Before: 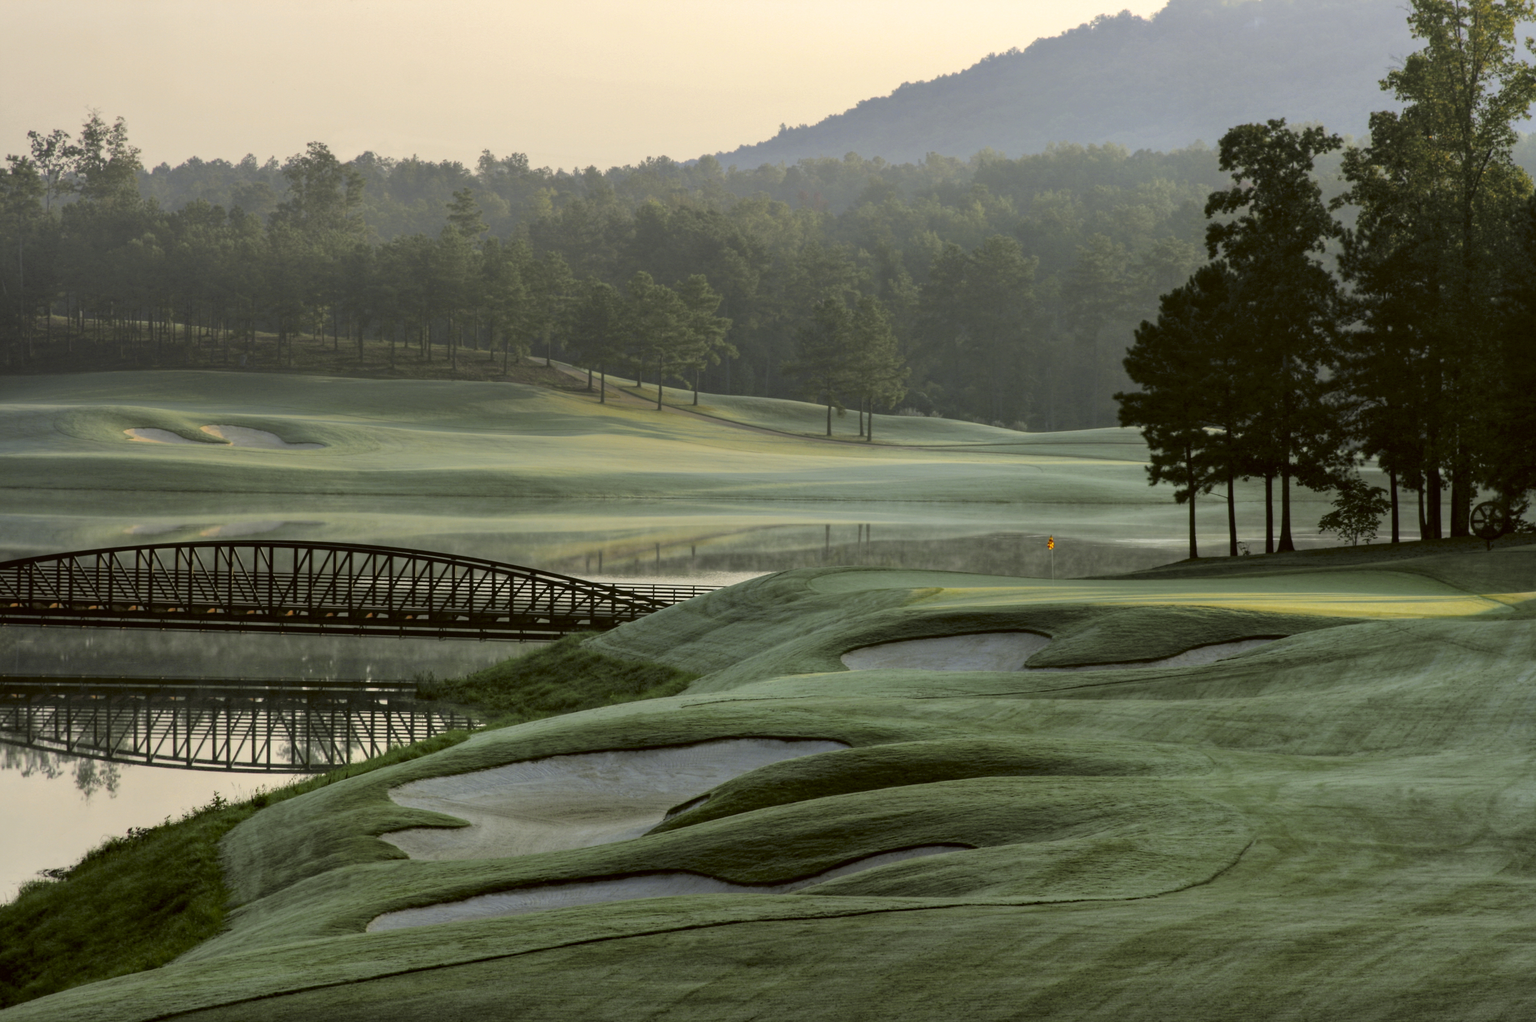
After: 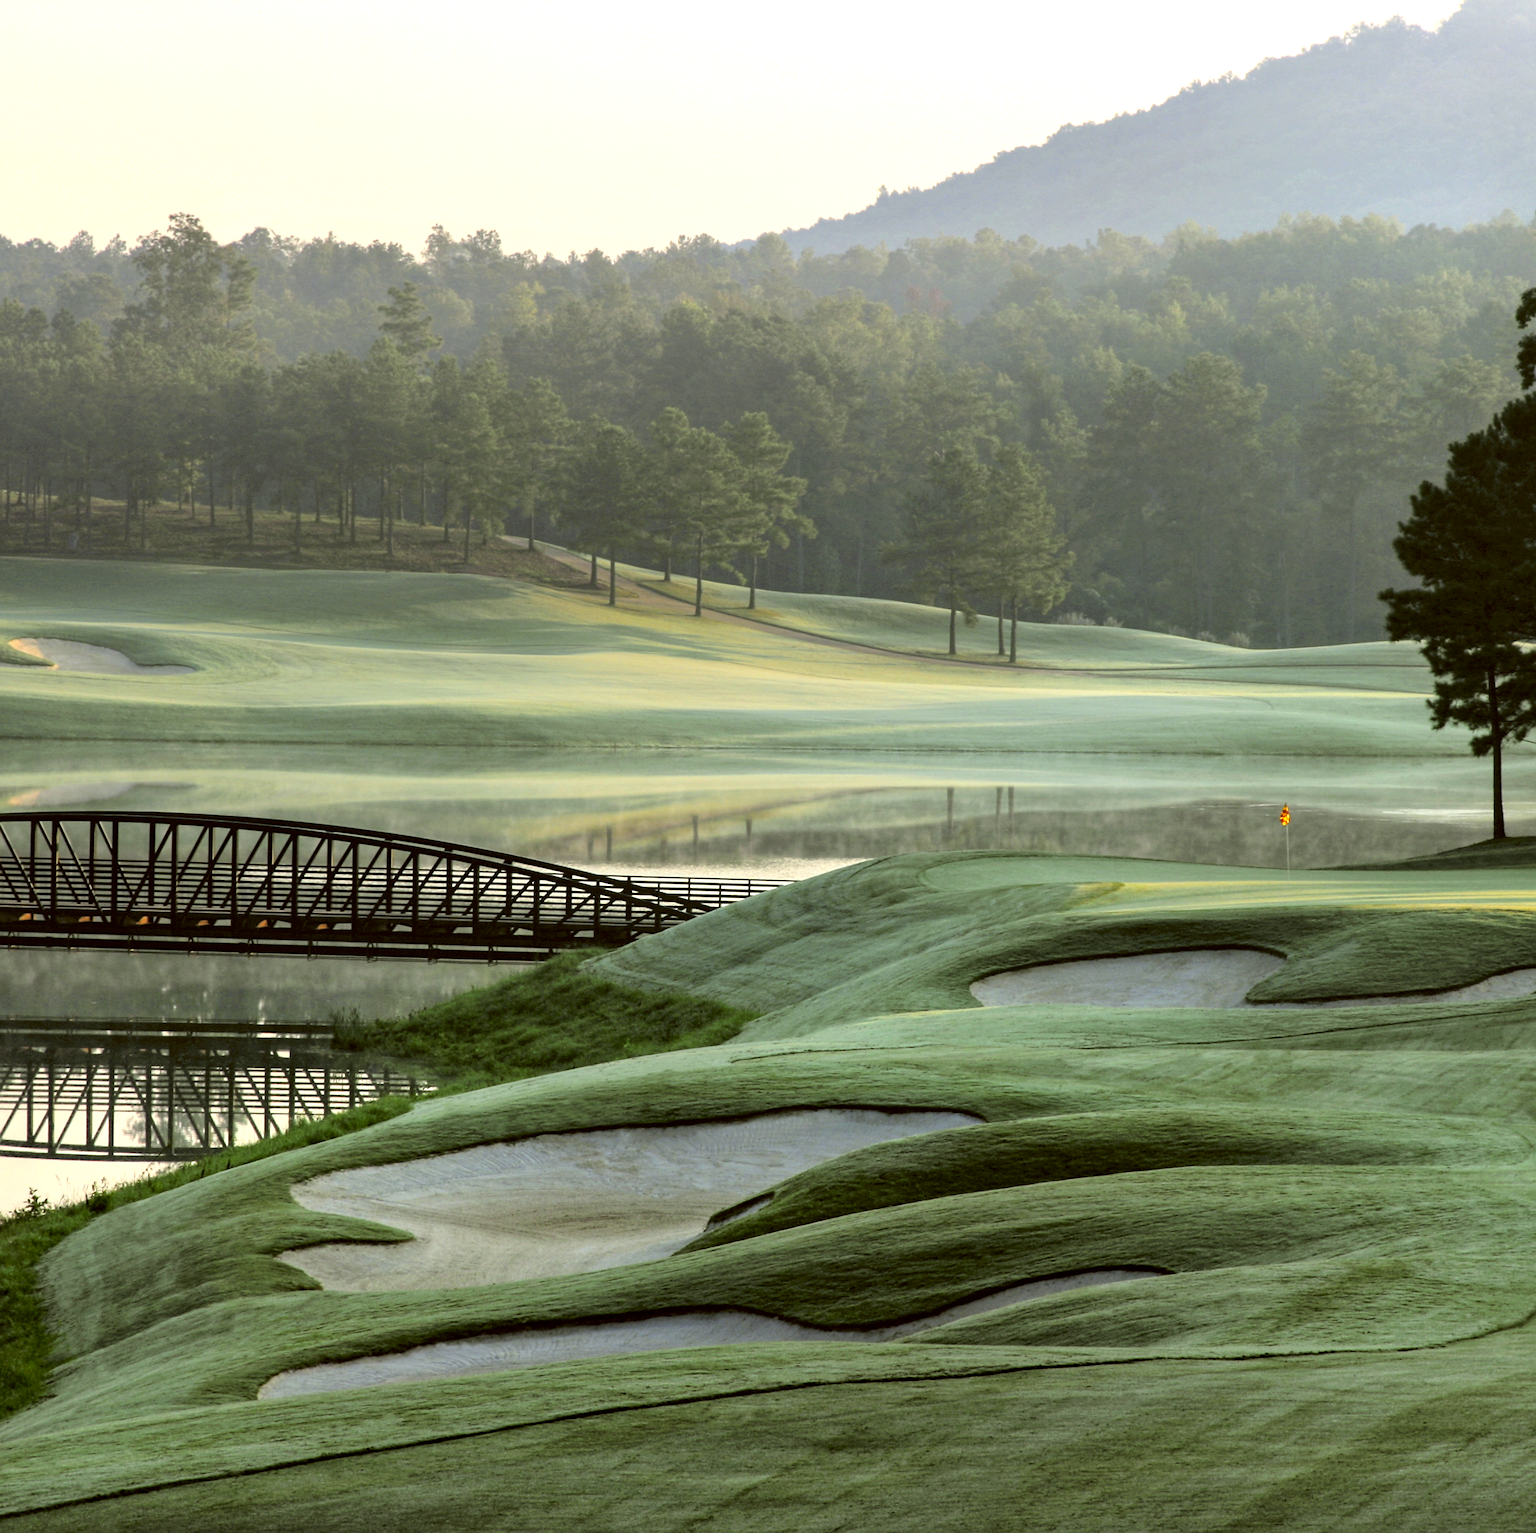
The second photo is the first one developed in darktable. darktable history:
crop and rotate: left 12.673%, right 20.66%
exposure: exposure 0.74 EV, compensate highlight preservation false
sharpen: radius 1.864, amount 0.398, threshold 1.271
